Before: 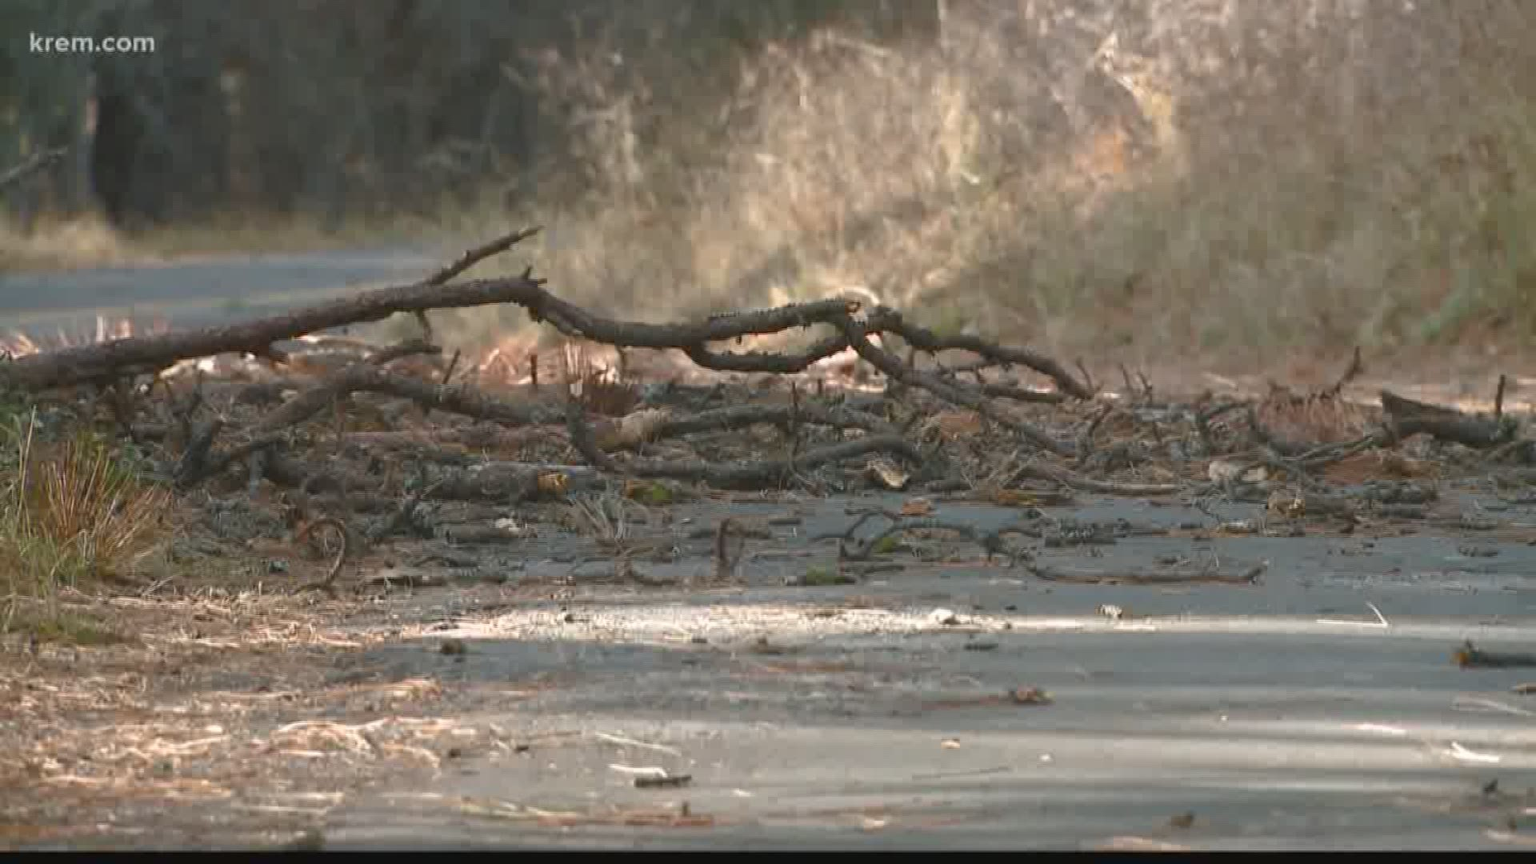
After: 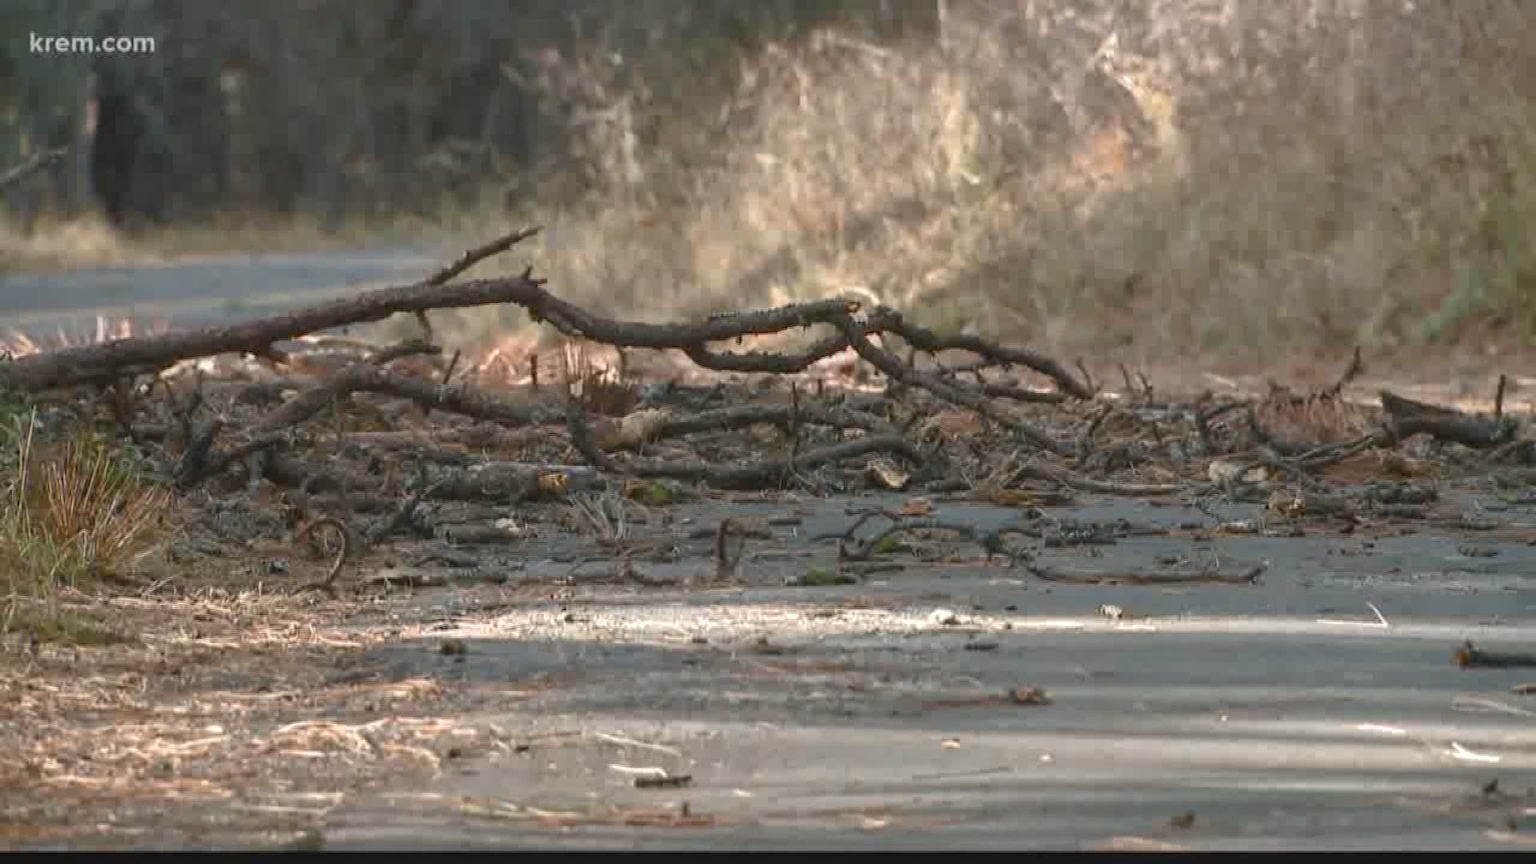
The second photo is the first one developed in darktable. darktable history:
shadows and highlights: shadows 29.95
local contrast: highlights 4%, shadows 4%, detail 133%
